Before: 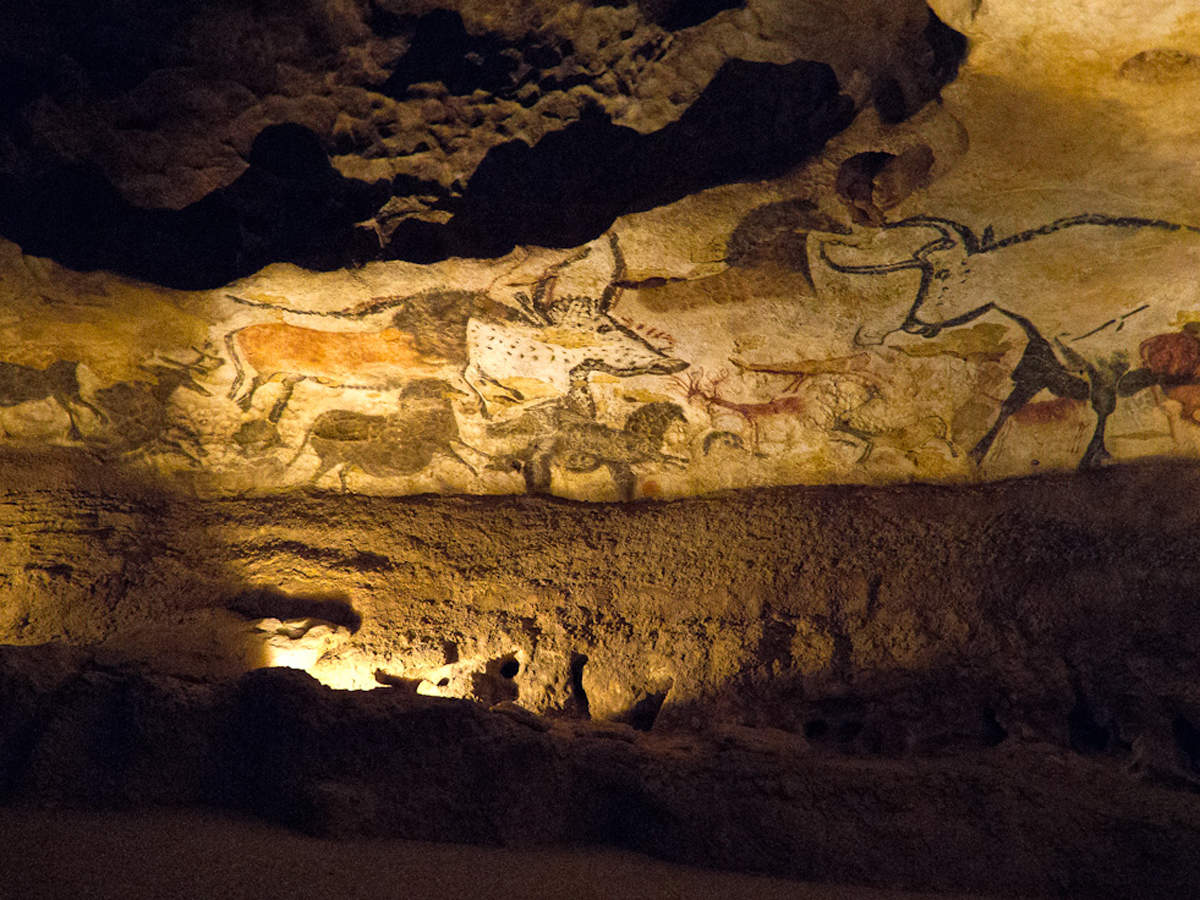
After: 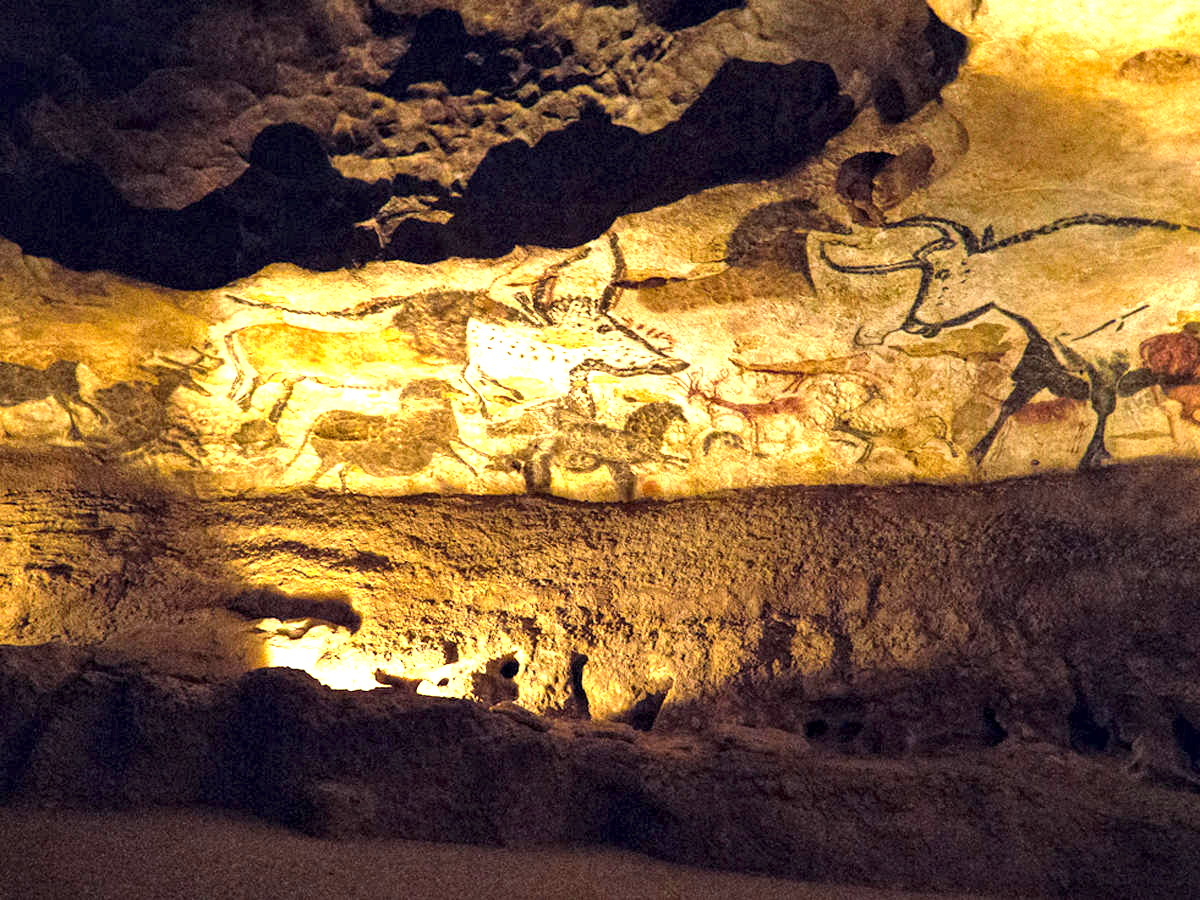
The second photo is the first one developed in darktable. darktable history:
tone equalizer: edges refinement/feathering 500, mask exposure compensation -1.57 EV, preserve details no
exposure: black level correction 0, exposure 1.451 EV, compensate highlight preservation false
local contrast: shadows 96%, midtone range 0.496
